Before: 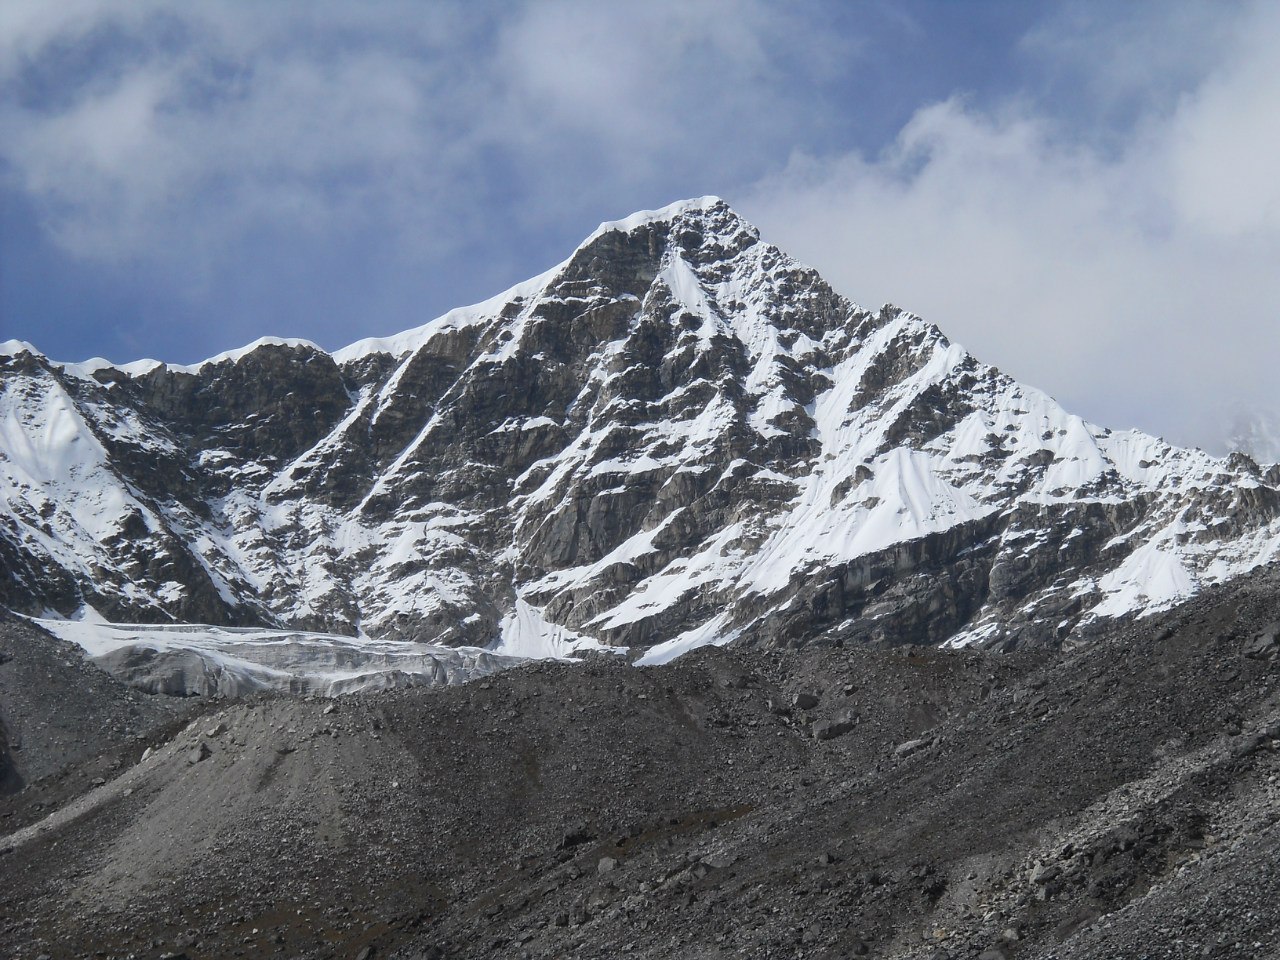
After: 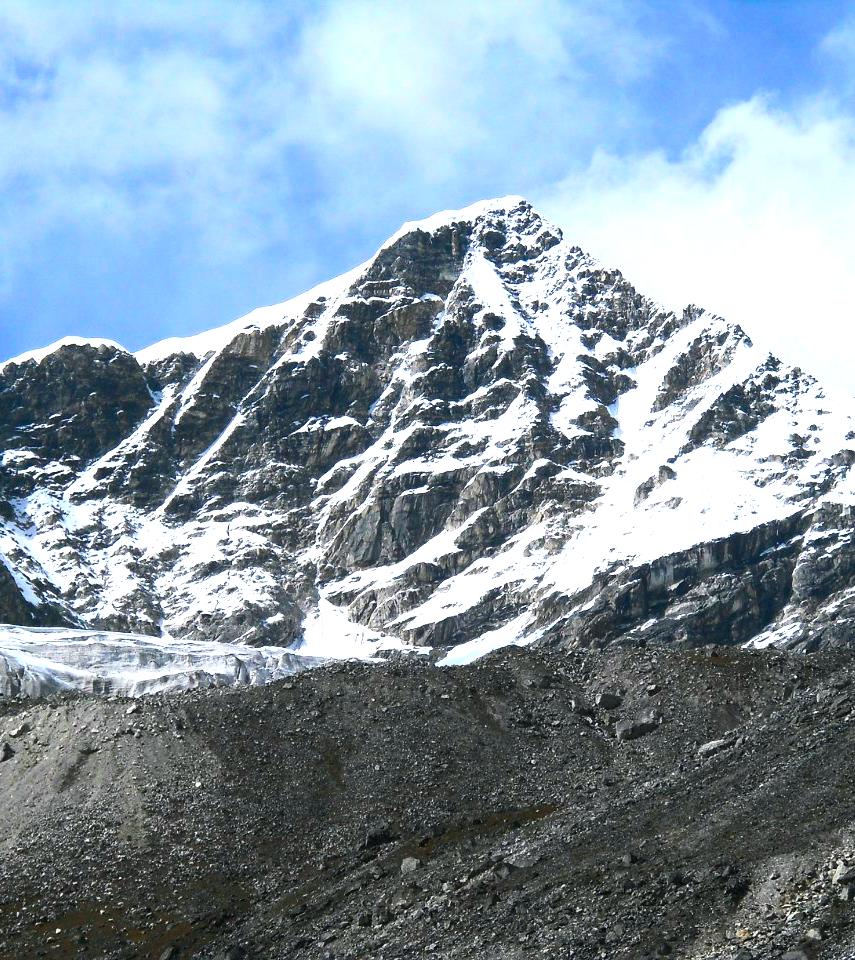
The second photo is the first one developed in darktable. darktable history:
color balance rgb: shadows lift › chroma 2.049%, shadows lift › hue 135.77°, perceptual saturation grading › global saturation 30.792%, perceptual brilliance grading › global brilliance -5.09%, perceptual brilliance grading › highlights 25.14%, perceptual brilliance grading › mid-tones 7.085%, perceptual brilliance grading › shadows -4.849%
crop: left 15.392%, right 17.743%
contrast brightness saturation: contrast 0.184, saturation 0.296
exposure: black level correction 0.001, exposure 0.499 EV, compensate highlight preservation false
